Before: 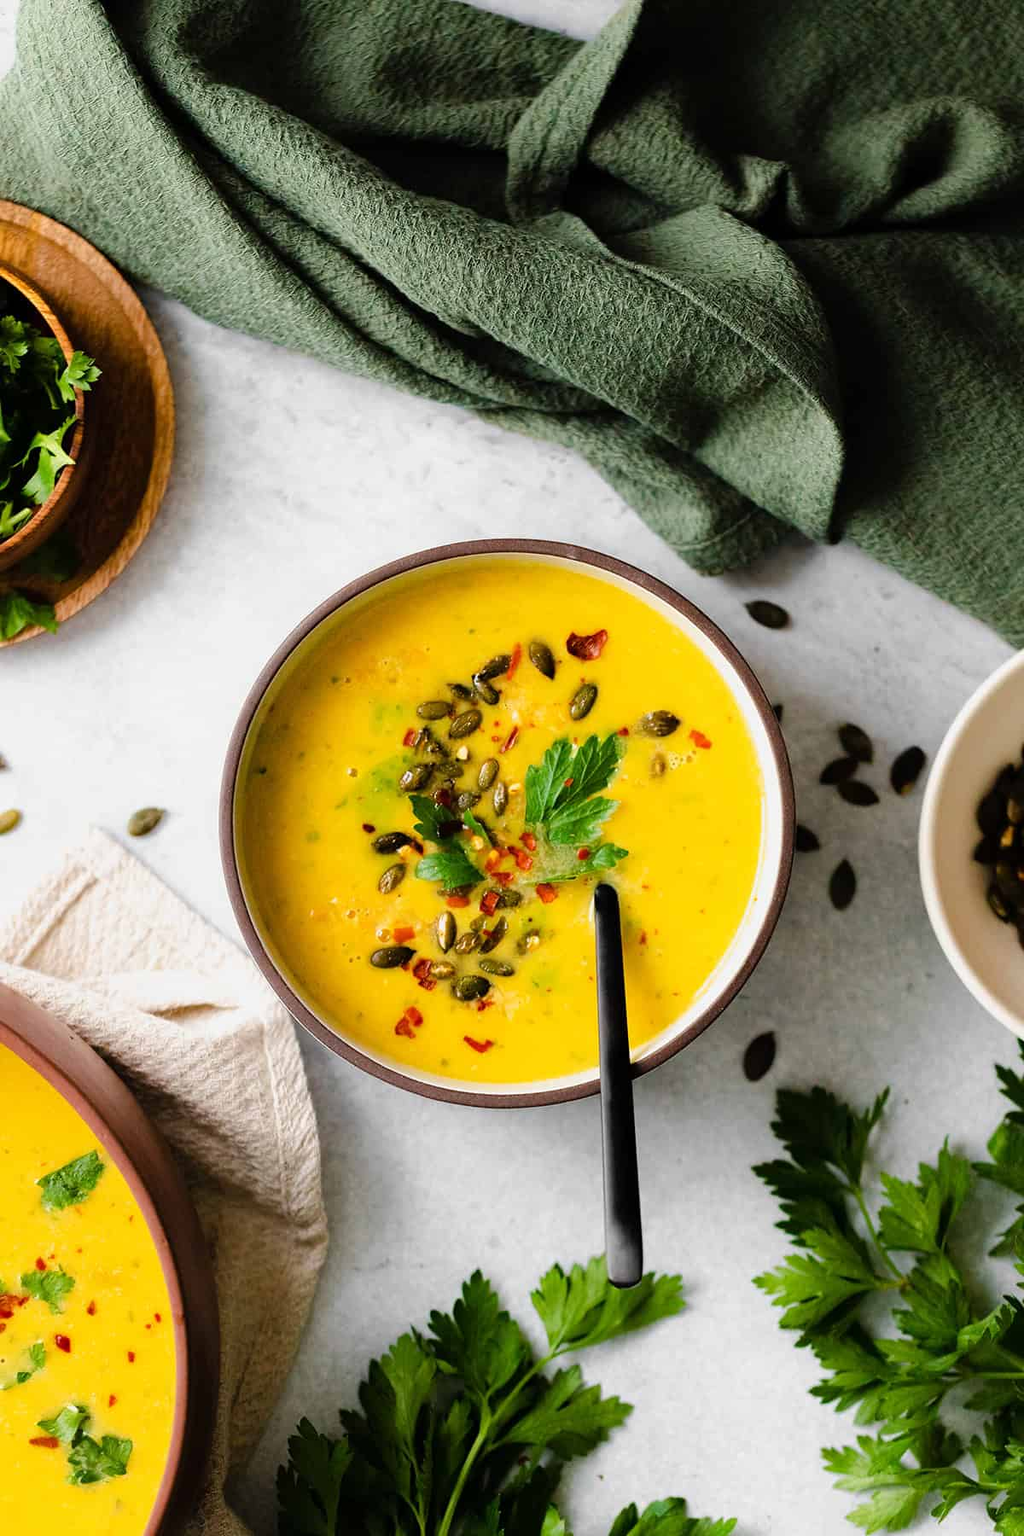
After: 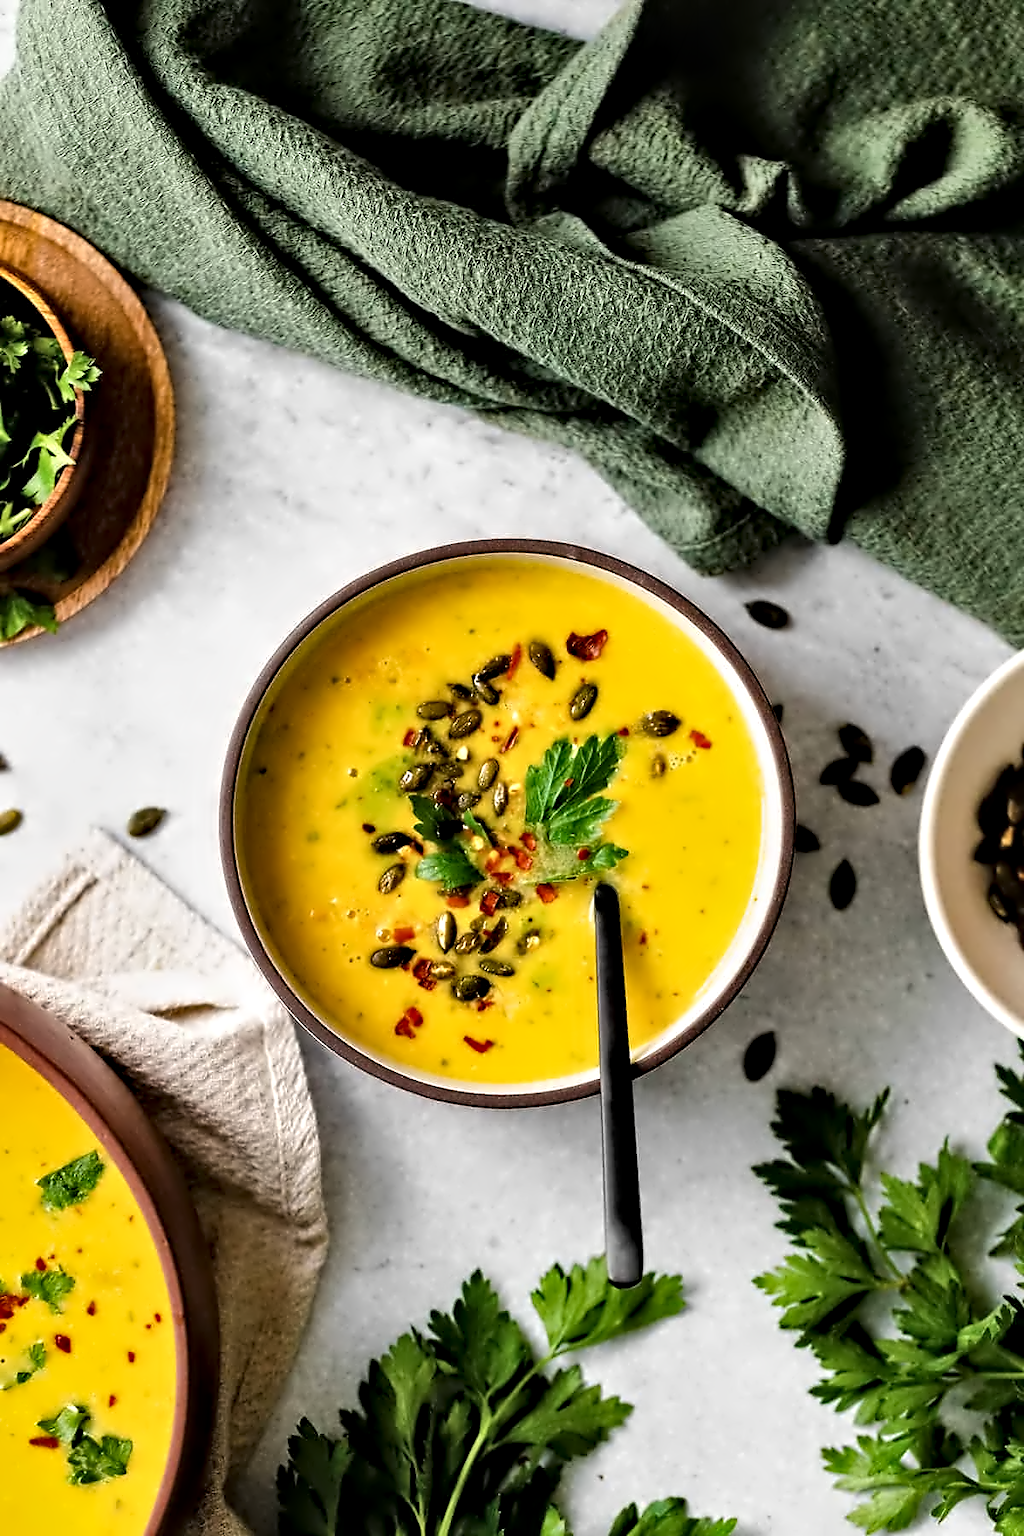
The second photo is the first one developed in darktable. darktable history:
local contrast: highlights 102%, shadows 97%, detail 120%, midtone range 0.2
contrast equalizer: y [[0.5, 0.542, 0.583, 0.625, 0.667, 0.708], [0.5 ×6], [0.5 ×6], [0, 0.033, 0.067, 0.1, 0.133, 0.167], [0, 0.05, 0.1, 0.15, 0.2, 0.25]]
shadows and highlights: low approximation 0.01, soften with gaussian
